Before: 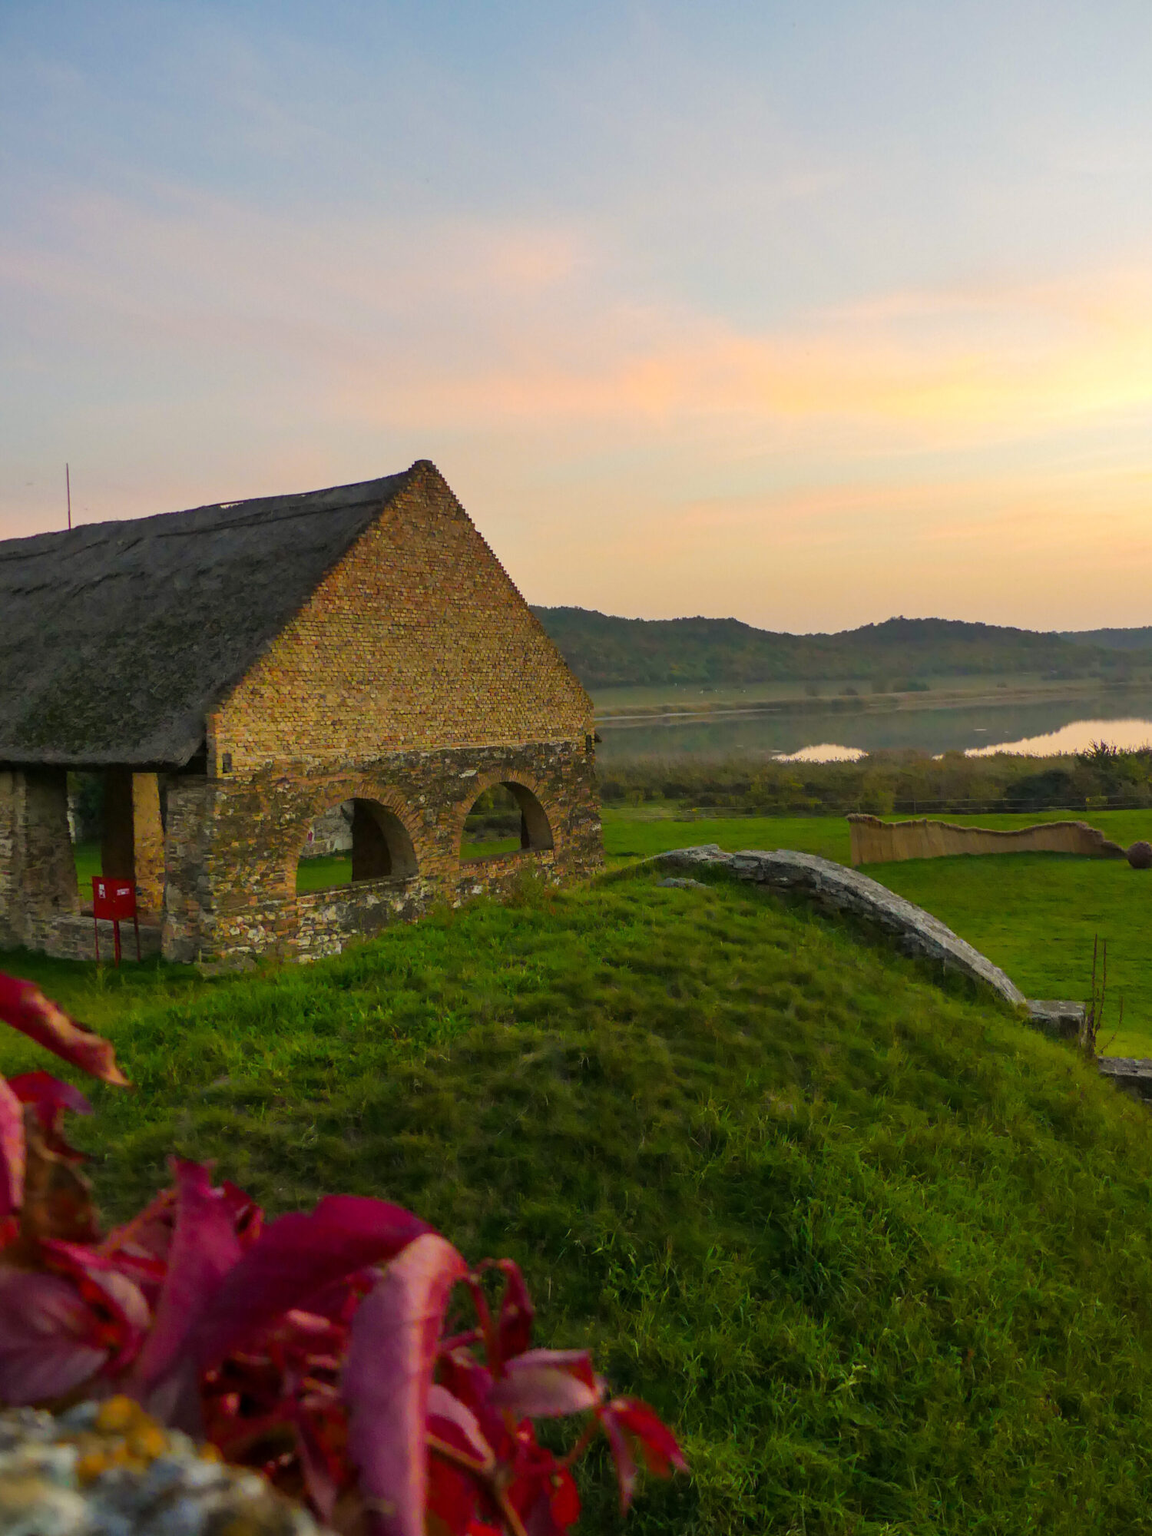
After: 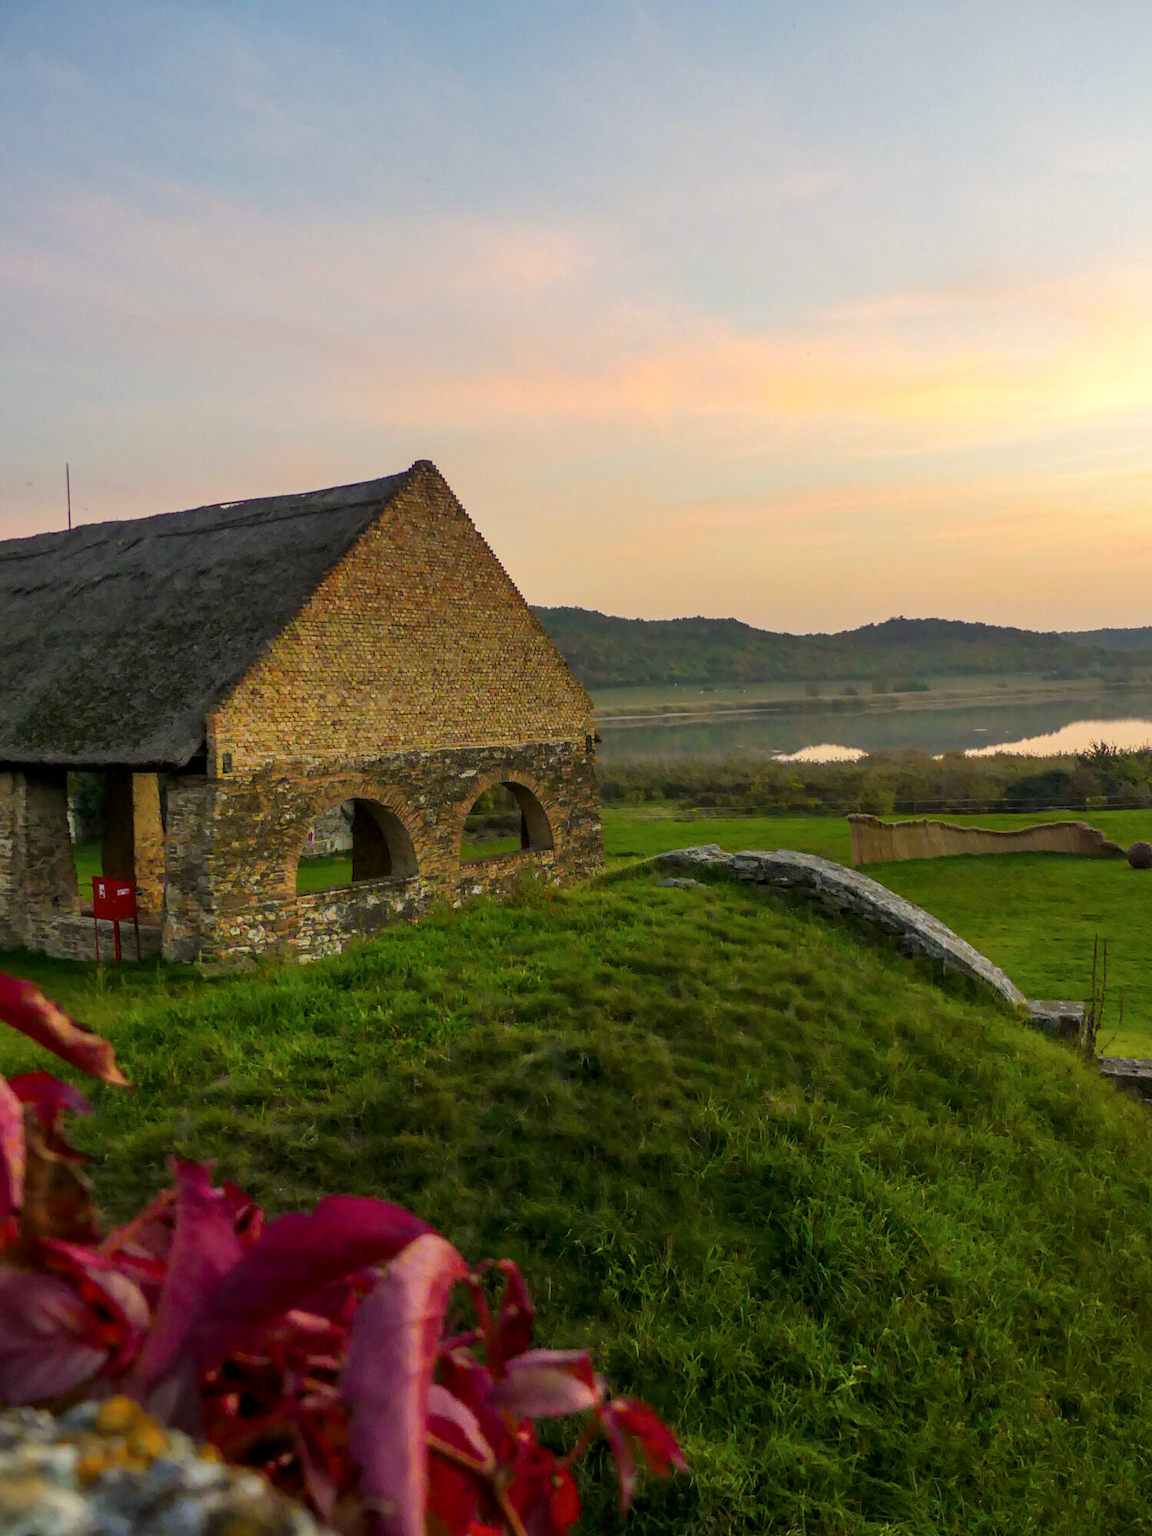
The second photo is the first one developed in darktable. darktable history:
local contrast: on, module defaults
rotate and perspective: crop left 0, crop top 0
